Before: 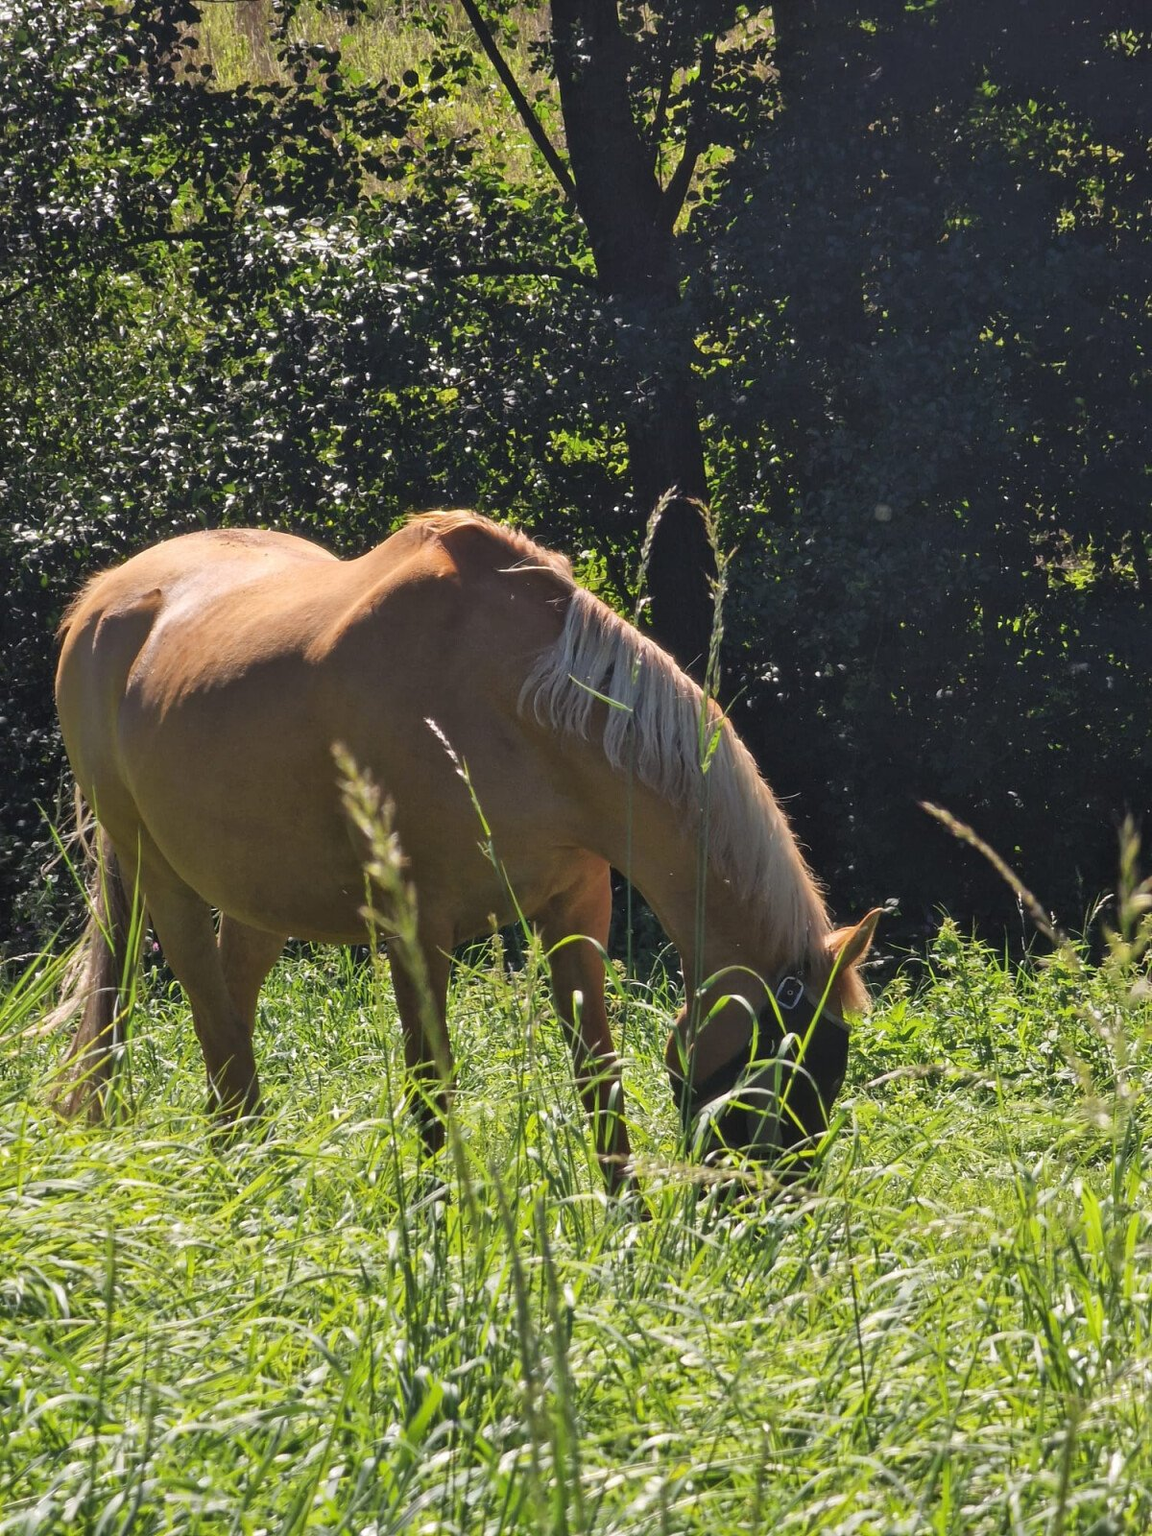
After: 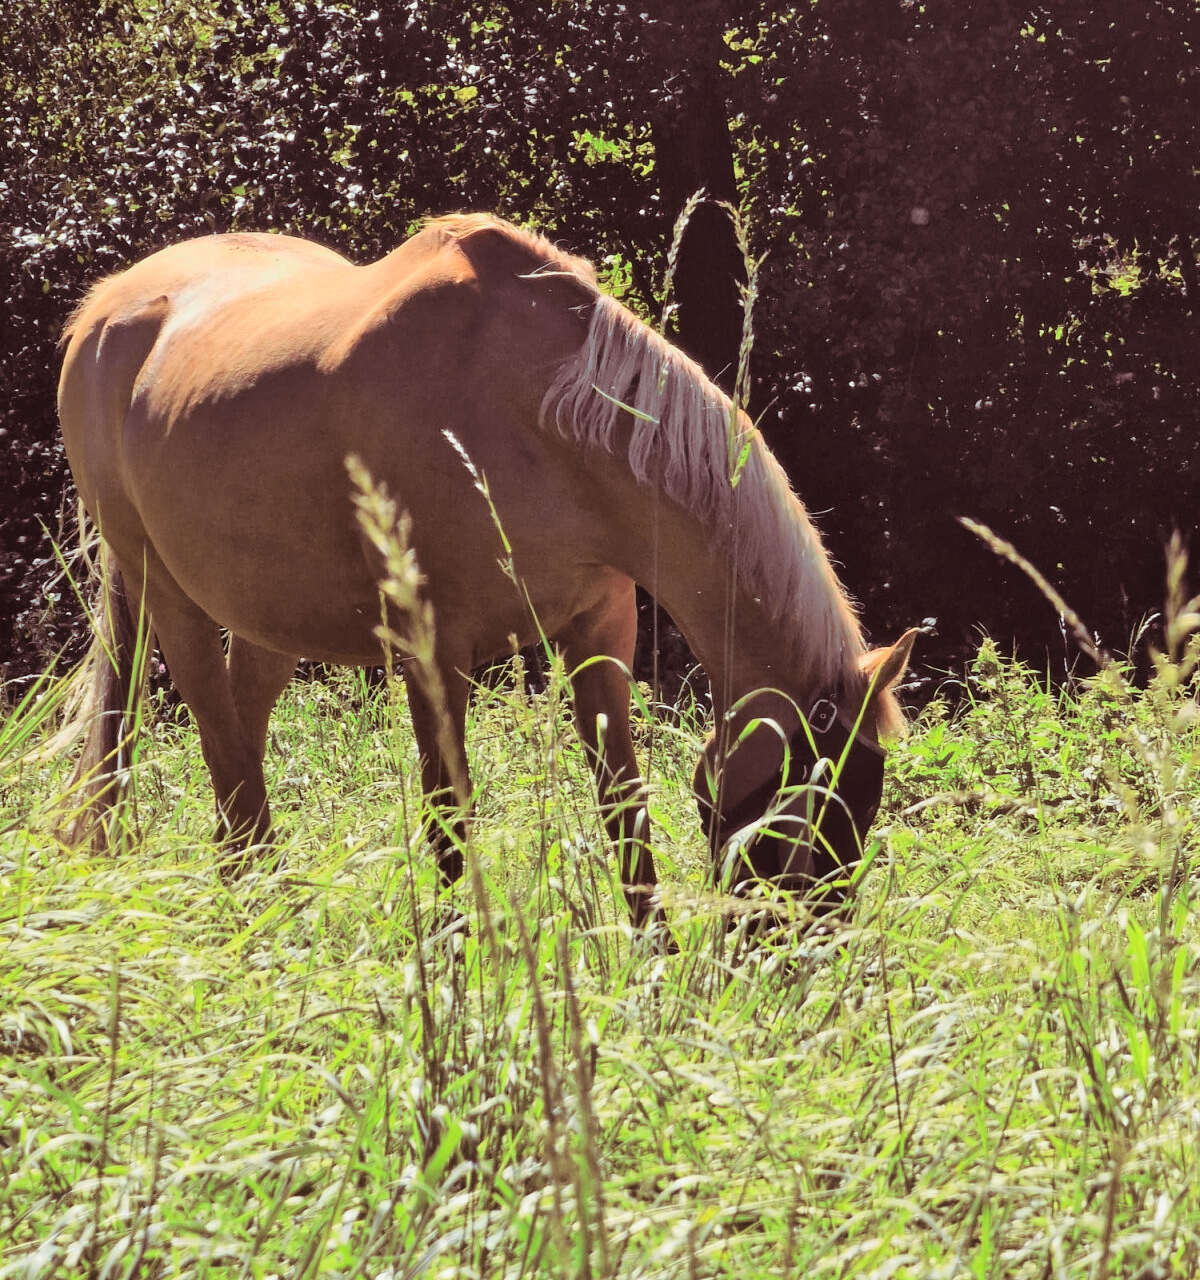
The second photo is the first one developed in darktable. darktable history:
split-toning: on, module defaults
white balance: red 1.004, blue 1.024
crop and rotate: top 19.998%
tone curve: curves: ch0 [(0, 0.026) (0.104, 0.1) (0.233, 0.262) (0.398, 0.507) (0.498, 0.621) (0.65, 0.757) (0.835, 0.883) (1, 0.961)]; ch1 [(0, 0) (0.346, 0.307) (0.408, 0.369) (0.453, 0.457) (0.482, 0.476) (0.502, 0.498) (0.521, 0.503) (0.553, 0.554) (0.638, 0.646) (0.693, 0.727) (1, 1)]; ch2 [(0, 0) (0.366, 0.337) (0.434, 0.46) (0.485, 0.494) (0.5, 0.494) (0.511, 0.508) (0.537, 0.55) (0.579, 0.599) (0.663, 0.67) (1, 1)], color space Lab, independent channels, preserve colors none
